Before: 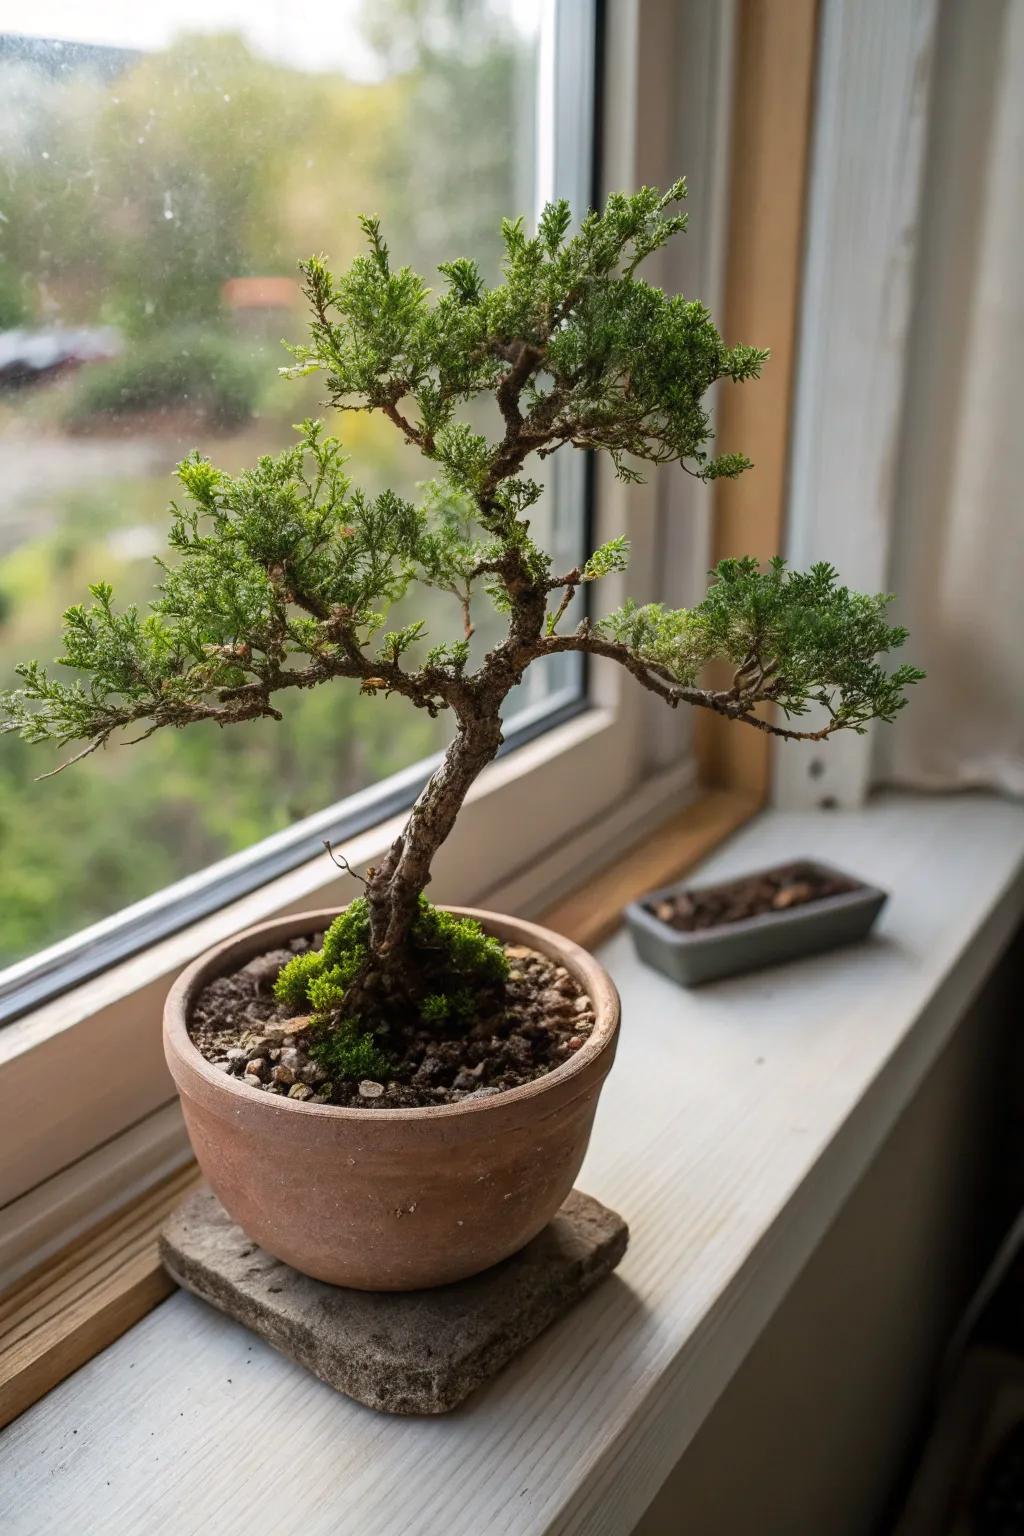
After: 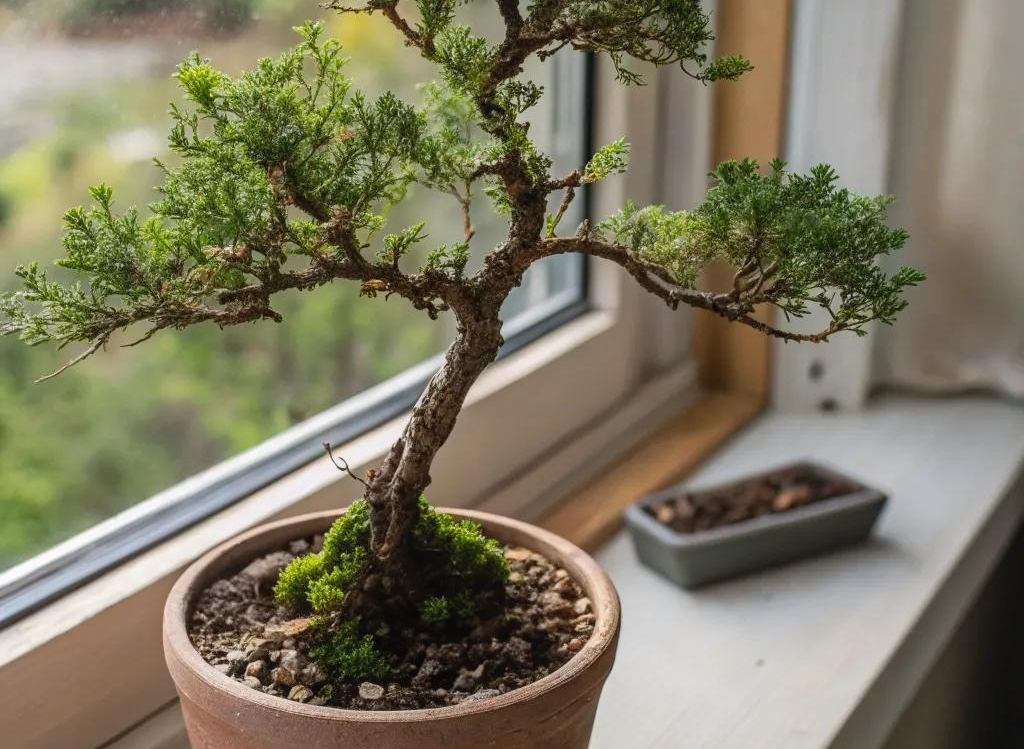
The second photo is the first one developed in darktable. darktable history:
local contrast: detail 110%
crop and rotate: top 25.921%, bottom 25.255%
